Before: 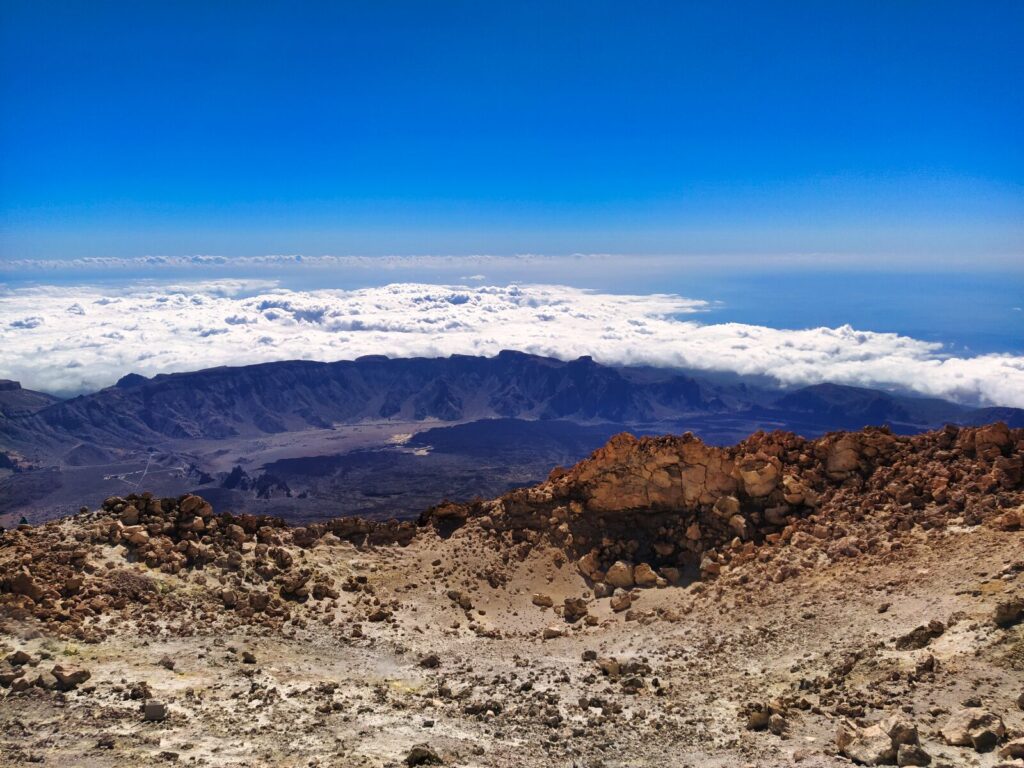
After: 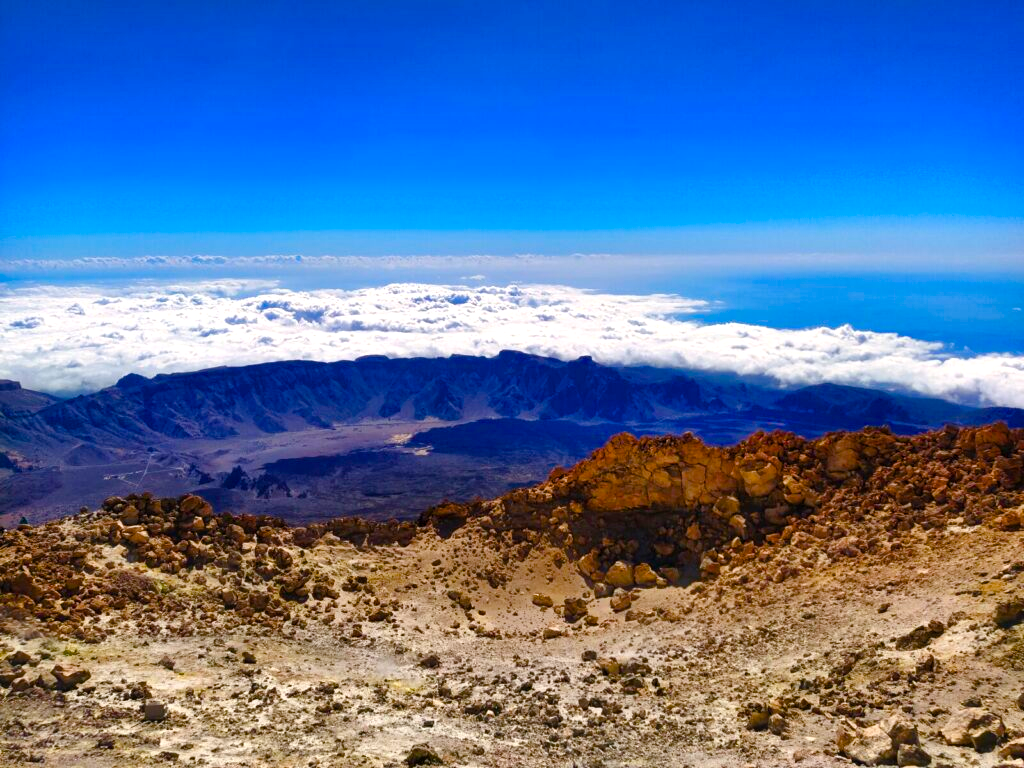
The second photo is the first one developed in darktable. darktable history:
color balance rgb: highlights gain › luminance 15.067%, linear chroma grading › global chroma 15.09%, perceptual saturation grading › global saturation 20%, perceptual saturation grading › highlights -25.734%, perceptual saturation grading › shadows 49.254%, global vibrance 20%
